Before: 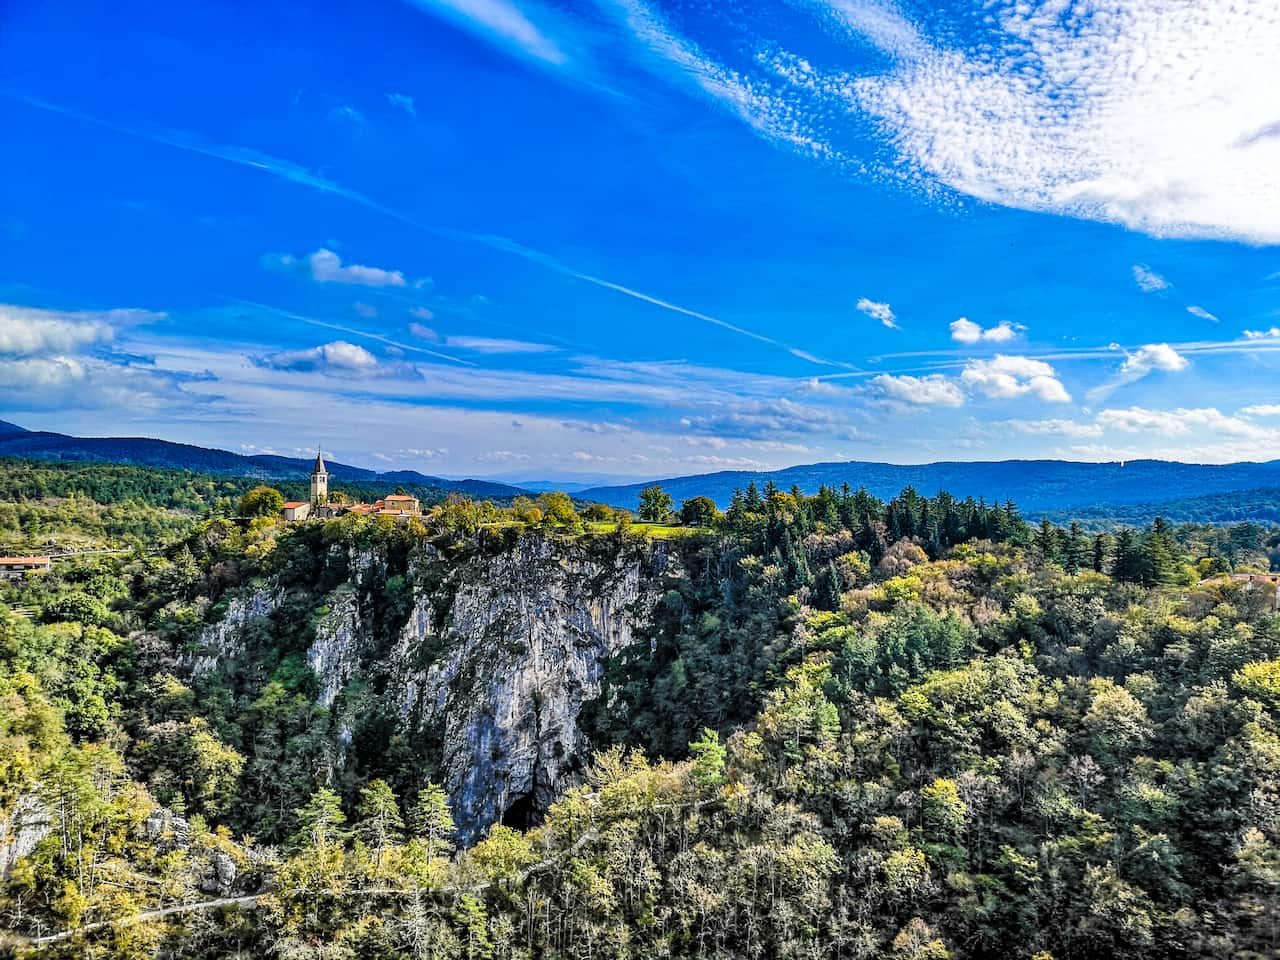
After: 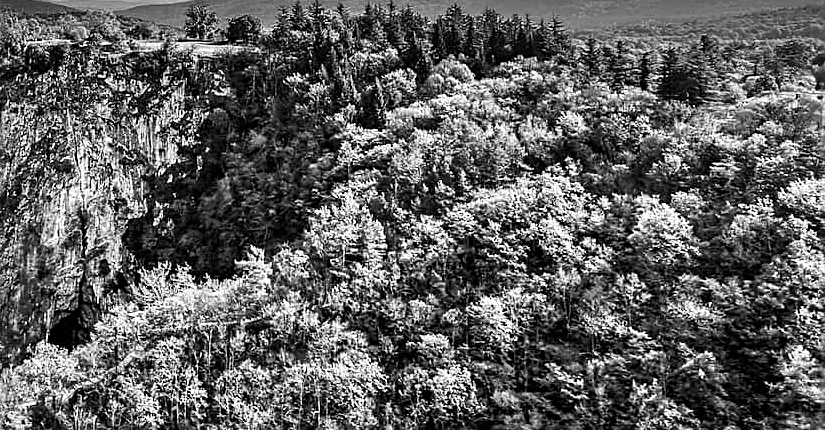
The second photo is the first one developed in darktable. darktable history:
tone equalizer: -8 EV -0.417 EV, -7 EV -0.389 EV, -6 EV -0.333 EV, -5 EV -0.222 EV, -3 EV 0.222 EV, -2 EV 0.333 EV, -1 EV 0.389 EV, +0 EV 0.417 EV, edges refinement/feathering 500, mask exposure compensation -1.57 EV, preserve details no
sharpen: on, module defaults
crop and rotate: left 35.509%, top 50.238%, bottom 4.934%
monochrome: size 1
